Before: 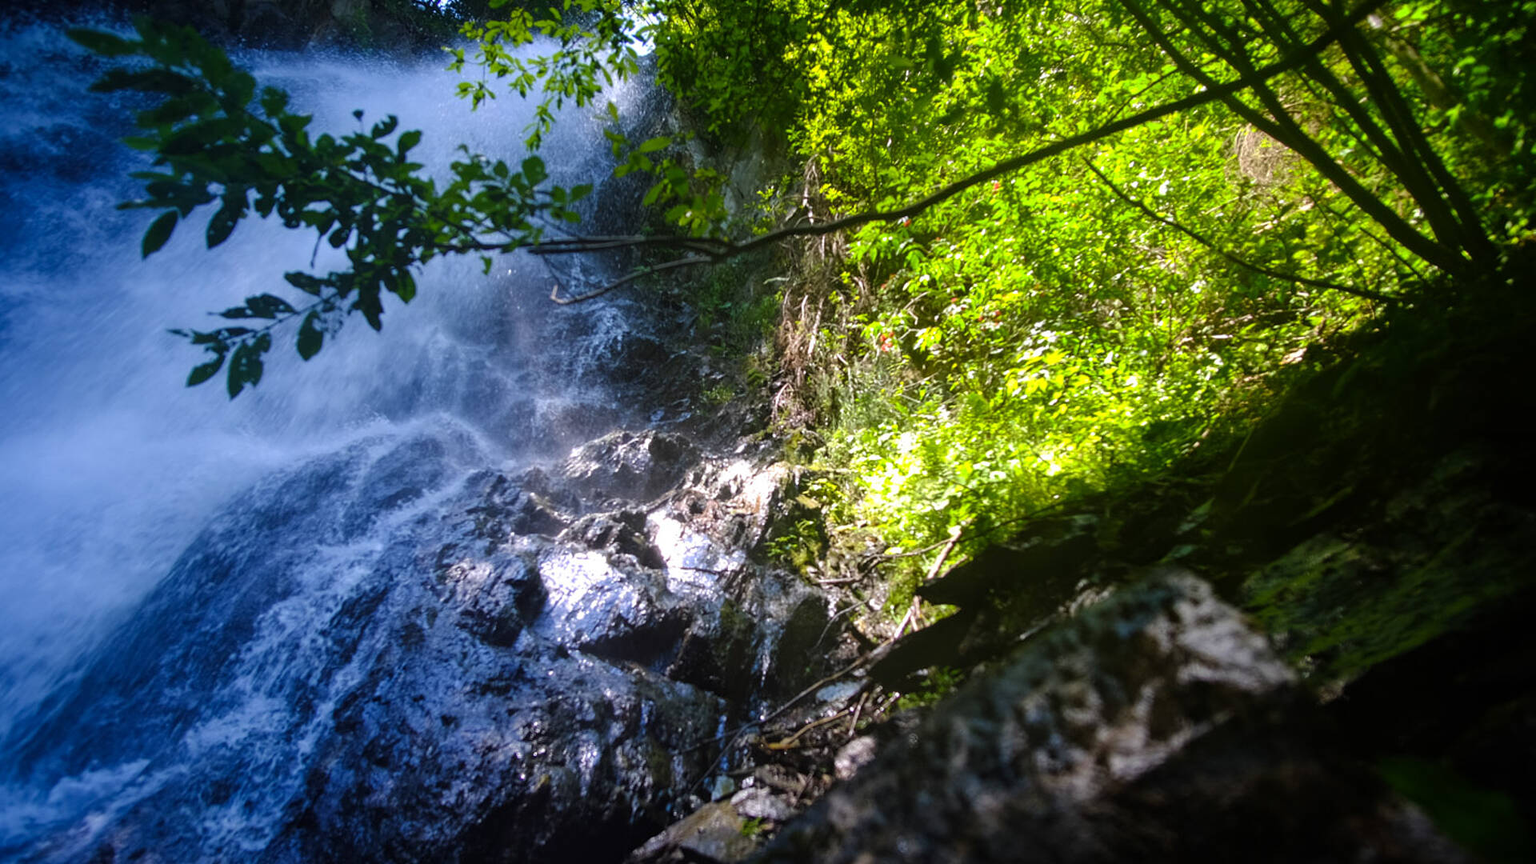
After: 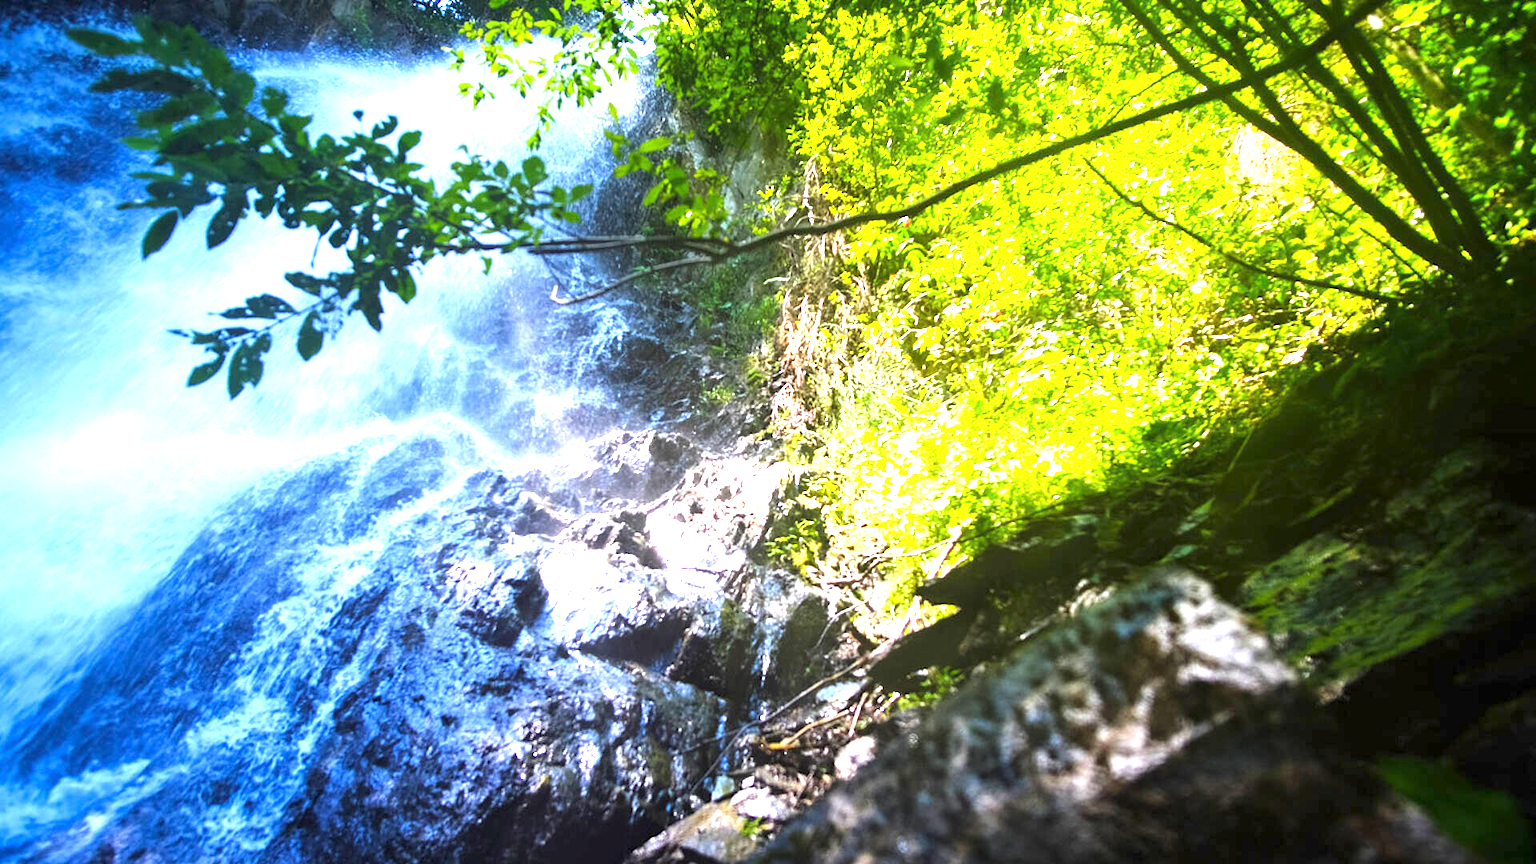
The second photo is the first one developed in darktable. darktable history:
exposure: exposure 2.228 EV, compensate highlight preservation false
